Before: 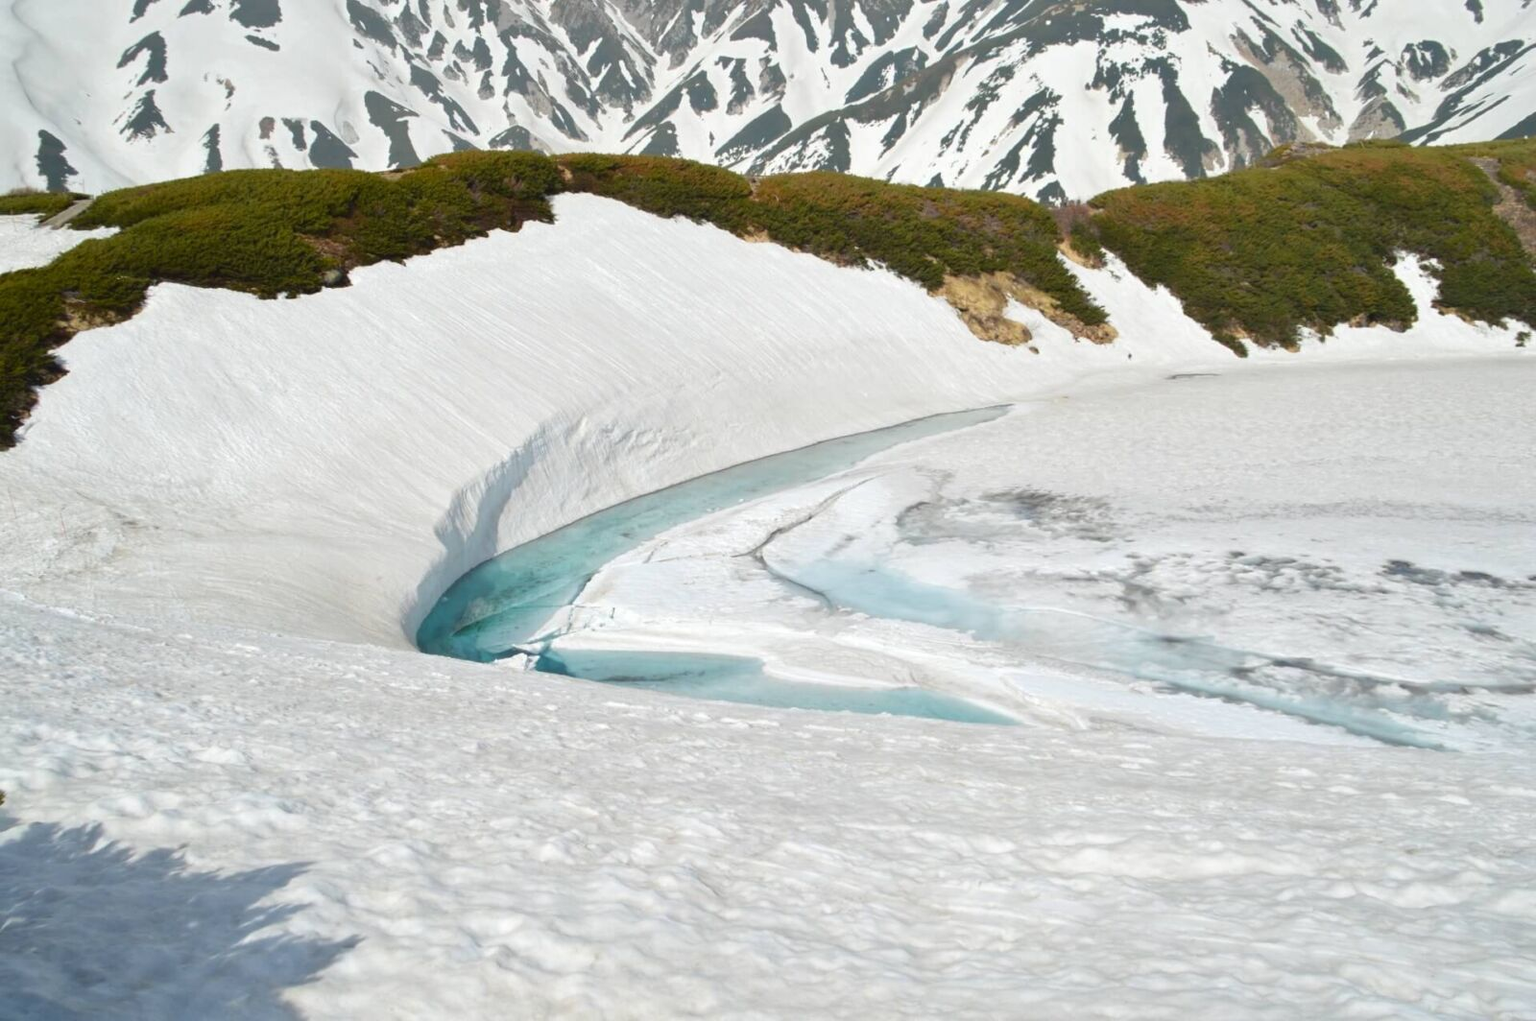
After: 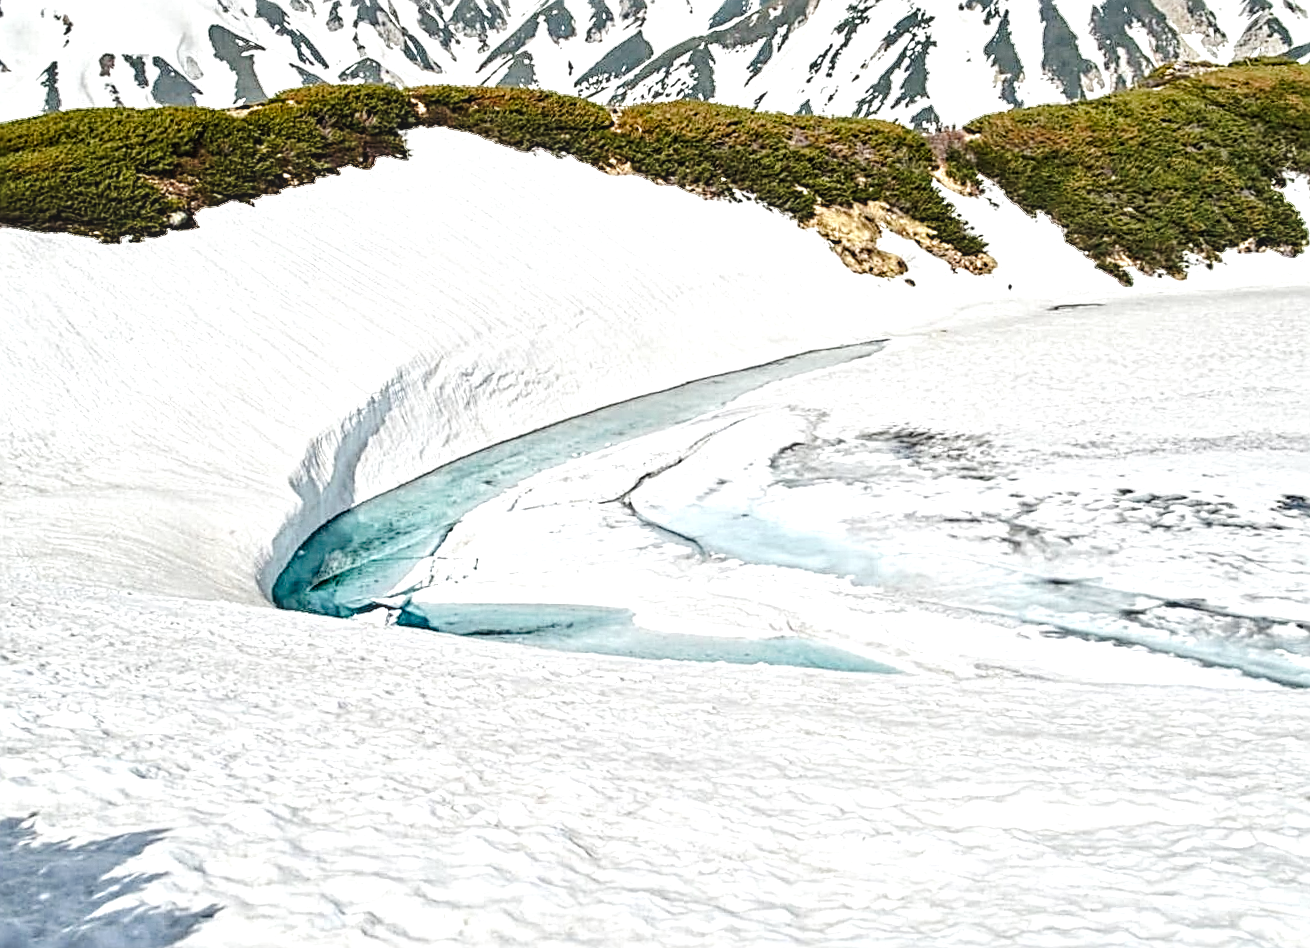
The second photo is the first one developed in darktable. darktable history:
local contrast: on, module defaults
contrast equalizer: octaves 7, y [[0.5, 0.542, 0.583, 0.625, 0.667, 0.708], [0.5 ×6], [0.5 ×6], [0 ×6], [0 ×6]]
exposure: exposure 0.161 EV, compensate highlight preservation false
crop: left 9.807%, top 6.259%, right 7.334%, bottom 2.177%
rotate and perspective: rotation -1°, crop left 0.011, crop right 0.989, crop top 0.025, crop bottom 0.975
tone equalizer: -8 EV -0.417 EV, -7 EV -0.389 EV, -6 EV -0.333 EV, -5 EV -0.222 EV, -3 EV 0.222 EV, -2 EV 0.333 EV, -1 EV 0.389 EV, +0 EV 0.417 EV, edges refinement/feathering 500, mask exposure compensation -1.57 EV, preserve details no
tone curve: curves: ch0 [(0, 0) (0.003, 0.015) (0.011, 0.019) (0.025, 0.026) (0.044, 0.041) (0.069, 0.057) (0.1, 0.085) (0.136, 0.116) (0.177, 0.158) (0.224, 0.215) (0.277, 0.286) (0.335, 0.367) (0.399, 0.452) (0.468, 0.534) (0.543, 0.612) (0.623, 0.698) (0.709, 0.775) (0.801, 0.858) (0.898, 0.928) (1, 1)], preserve colors none
sharpen: radius 2.676, amount 0.669
